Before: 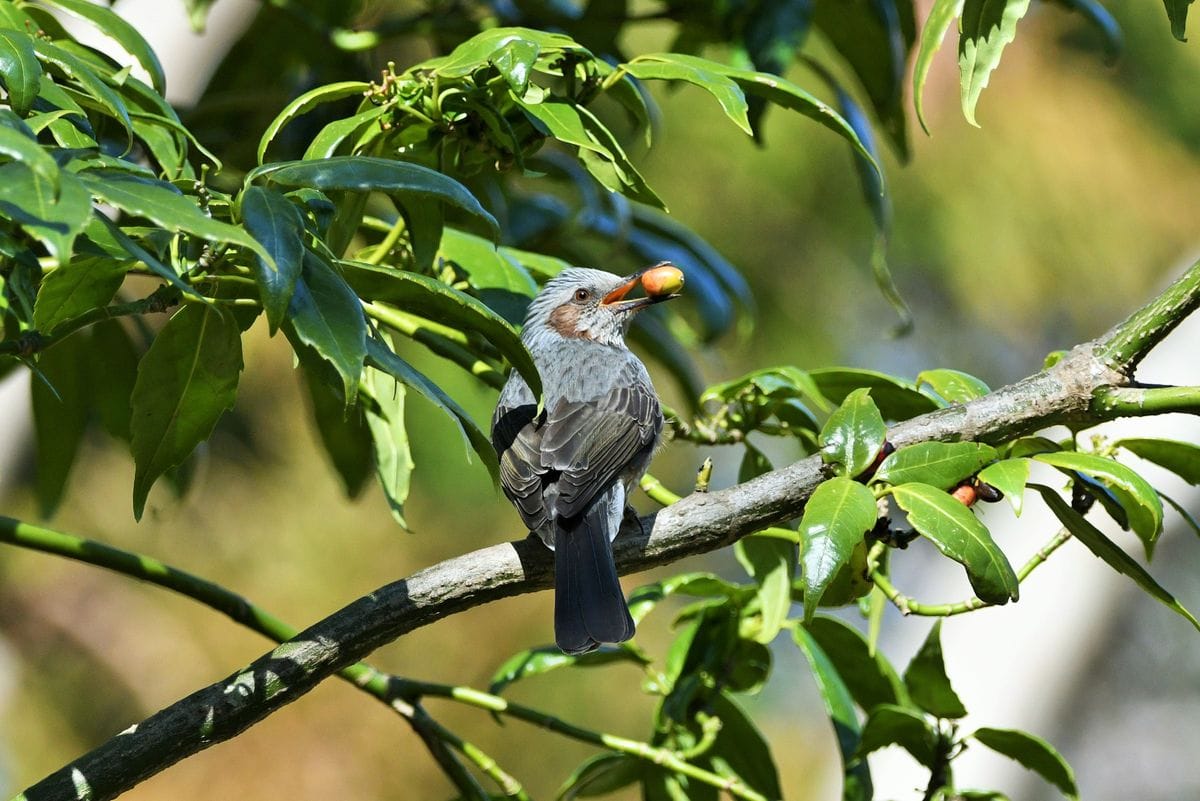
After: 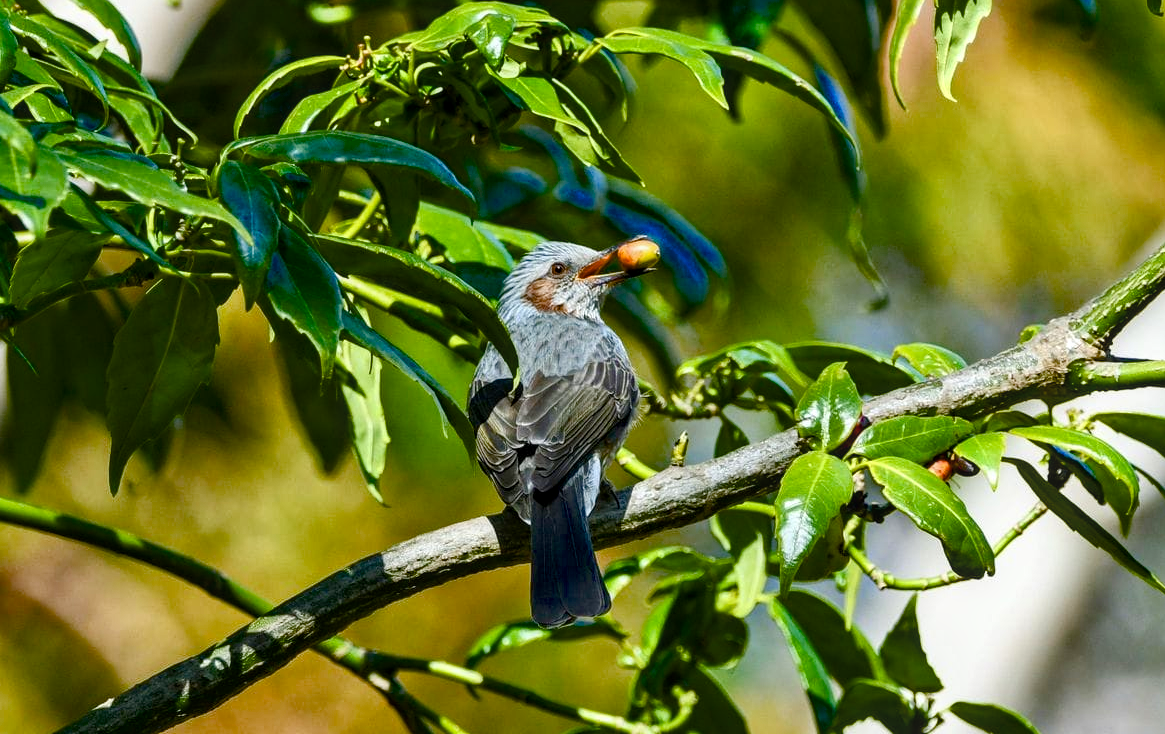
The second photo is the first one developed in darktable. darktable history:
crop: left 2.058%, top 3.334%, right 0.81%, bottom 4.959%
color balance rgb: linear chroma grading › global chroma 8.844%, perceptual saturation grading › global saturation 20%, perceptual saturation grading › highlights -25.404%, perceptual saturation grading › shadows 50.027%, global vibrance 15.897%, saturation formula JzAzBz (2021)
local contrast: on, module defaults
